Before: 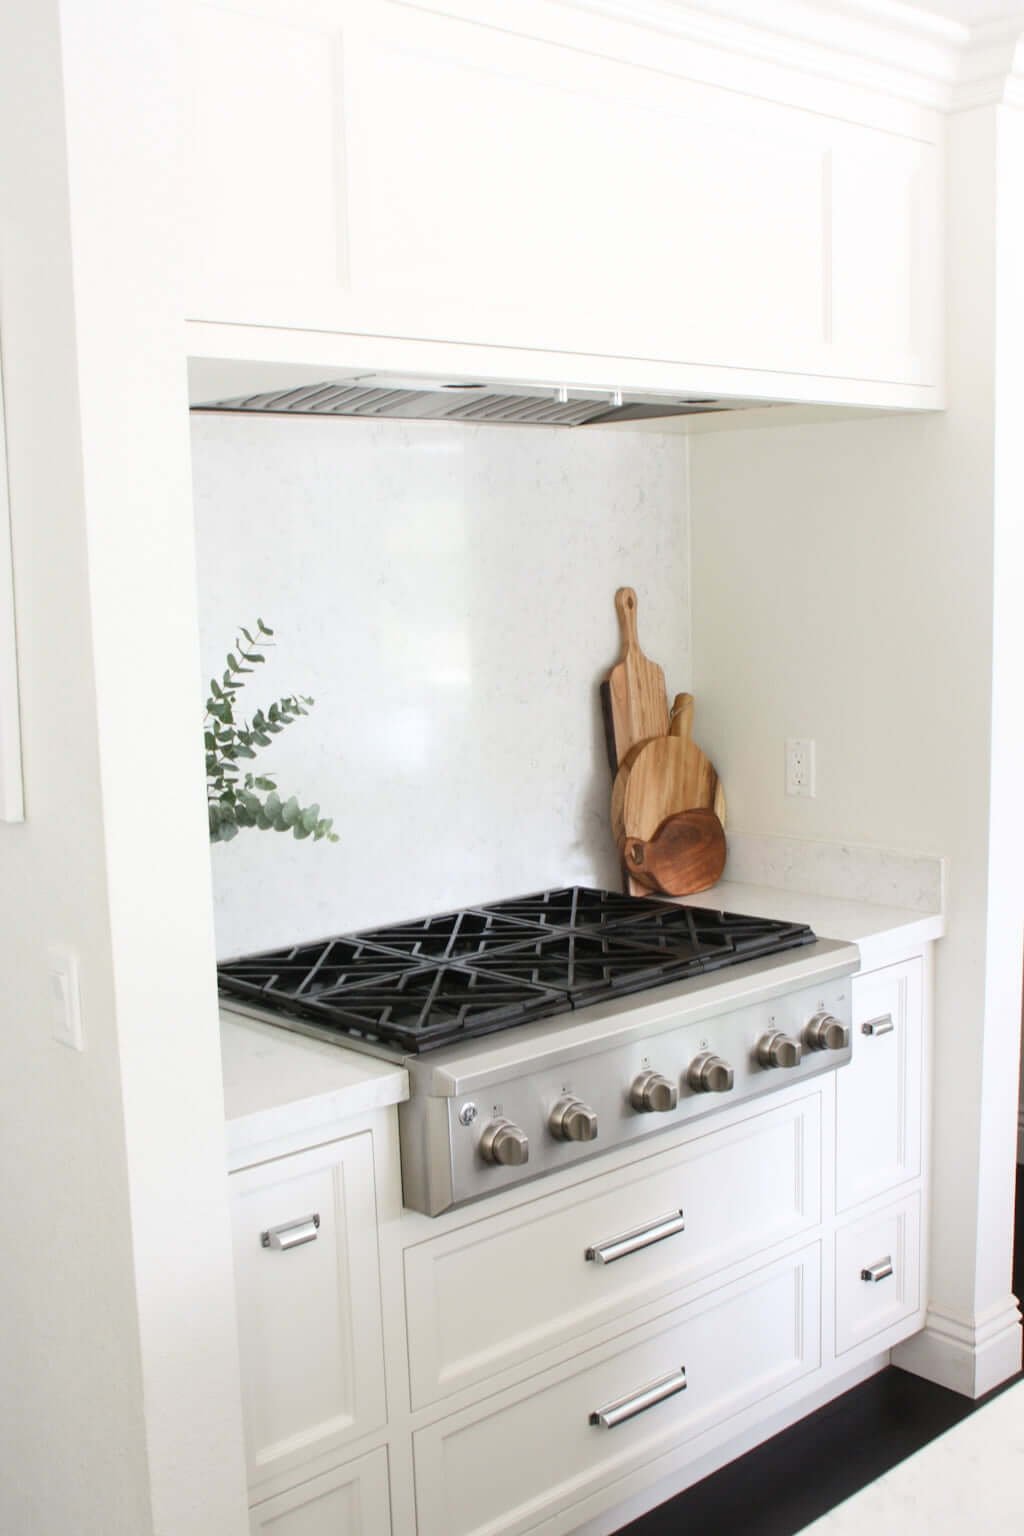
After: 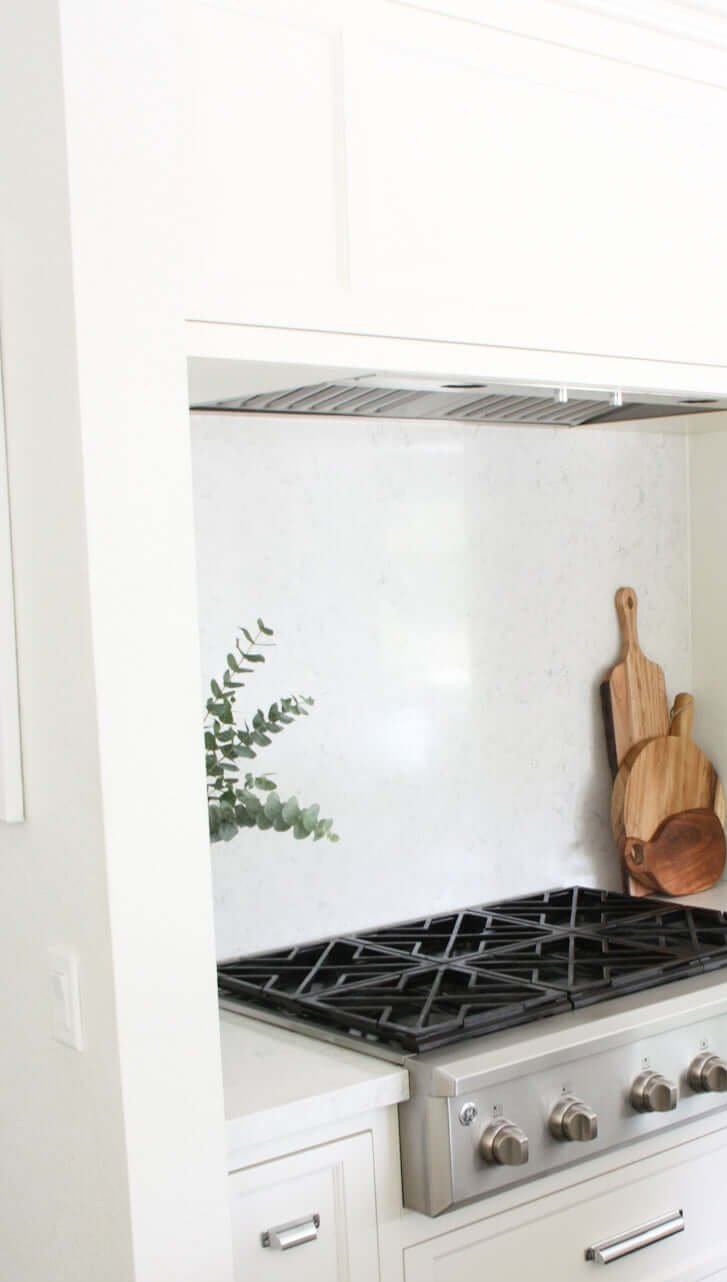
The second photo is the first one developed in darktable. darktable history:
crop: right 28.908%, bottom 16.524%
